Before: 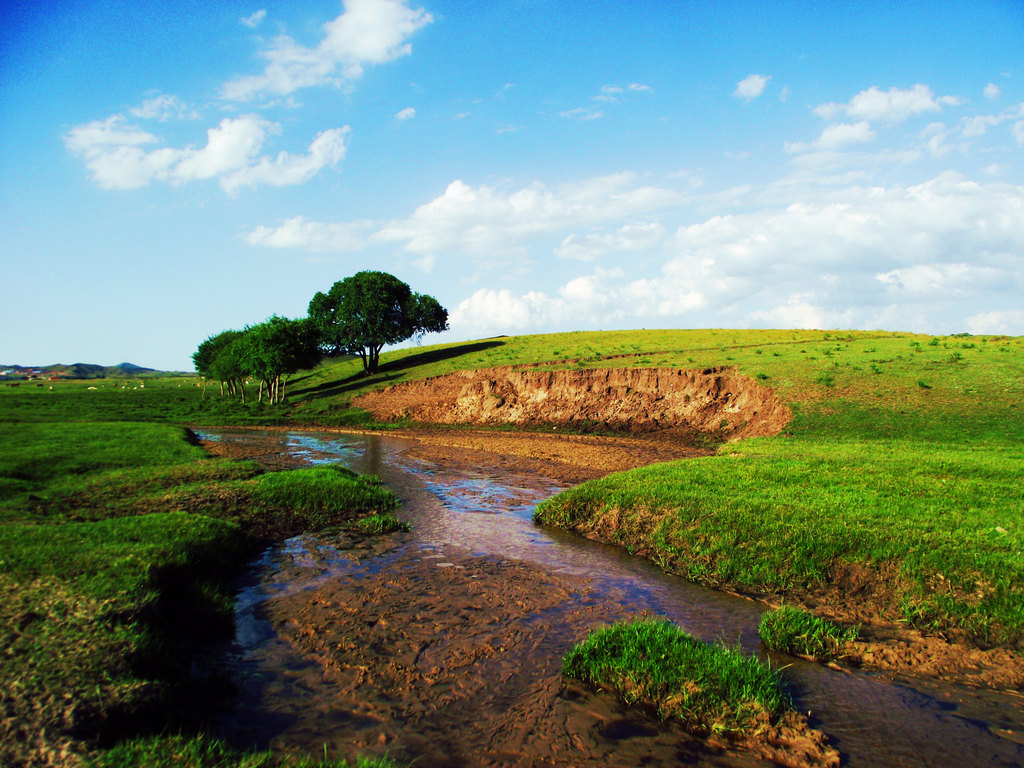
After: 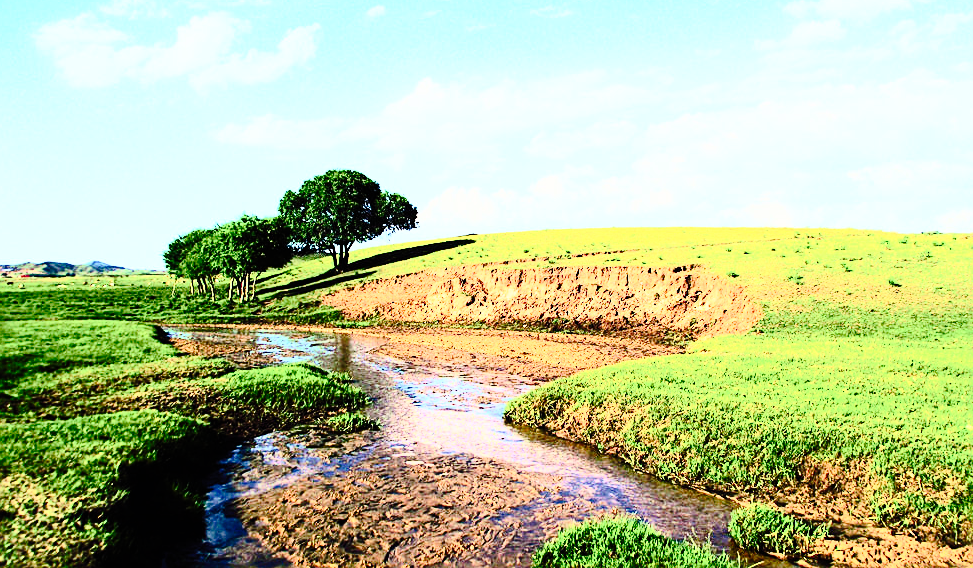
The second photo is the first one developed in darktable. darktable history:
exposure: black level correction 0, exposure 1.1 EV, compensate highlight preservation false
crop and rotate: left 2.991%, top 13.302%, right 1.981%, bottom 12.636%
tone curve: curves: ch0 [(0, 0) (0.003, 0.002) (0.011, 0.007) (0.025, 0.016) (0.044, 0.027) (0.069, 0.045) (0.1, 0.077) (0.136, 0.114) (0.177, 0.166) (0.224, 0.241) (0.277, 0.328) (0.335, 0.413) (0.399, 0.498) (0.468, 0.572) (0.543, 0.638) (0.623, 0.711) (0.709, 0.786) (0.801, 0.853) (0.898, 0.929) (1, 1)], preserve colors none
tone equalizer: on, module defaults
contrast brightness saturation: contrast 0.62, brightness 0.34, saturation 0.14
filmic rgb: black relative exposure -7.15 EV, white relative exposure 5.36 EV, hardness 3.02, color science v6 (2022)
sharpen: on, module defaults
